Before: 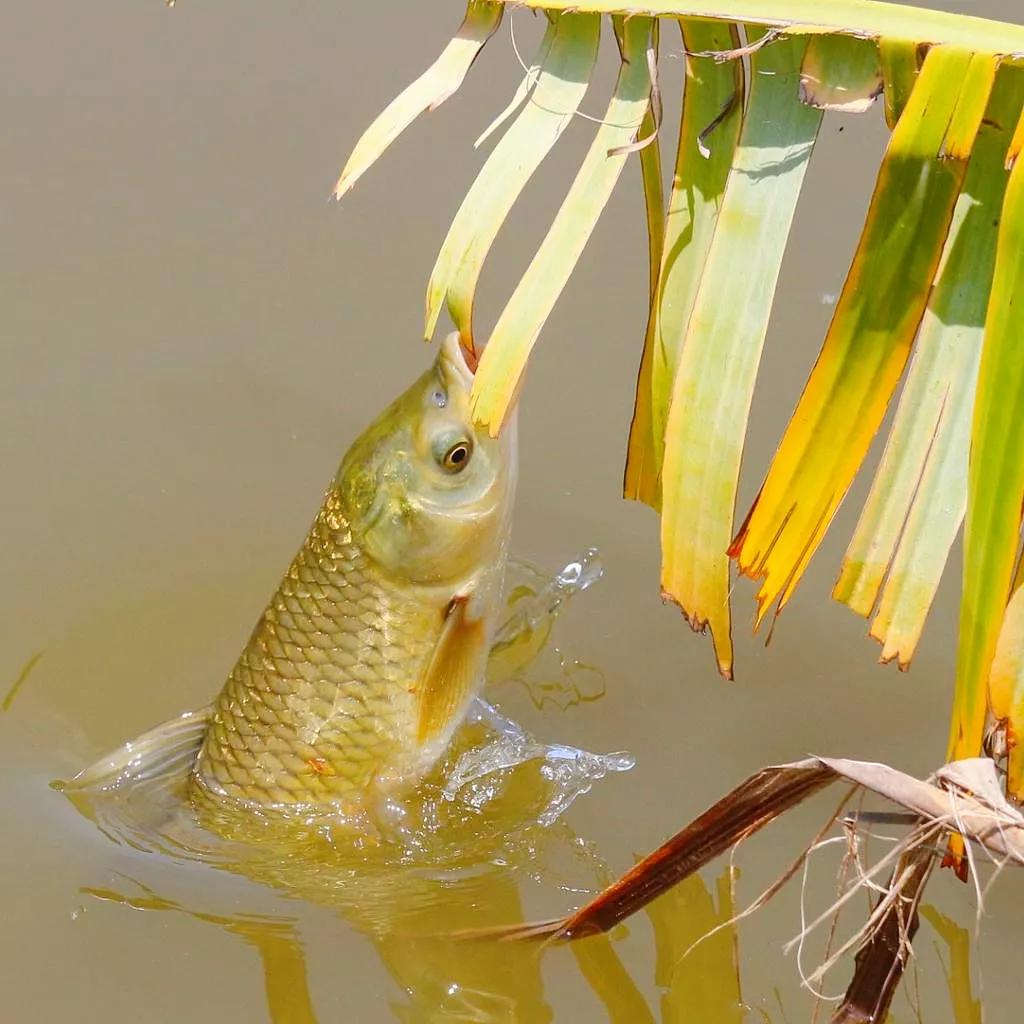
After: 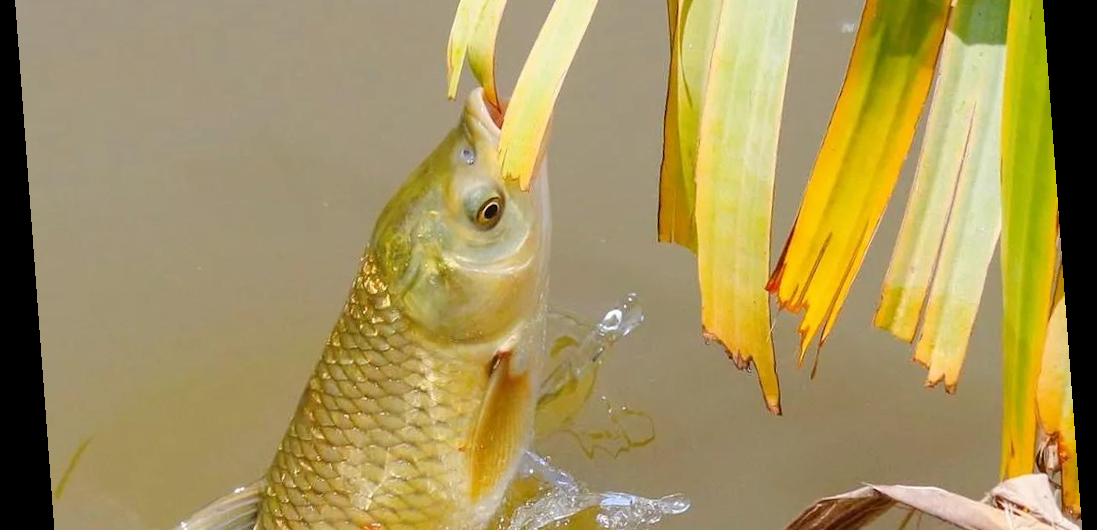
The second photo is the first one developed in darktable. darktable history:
crop and rotate: top 26.056%, bottom 25.543%
rotate and perspective: rotation -4.25°, automatic cropping off
